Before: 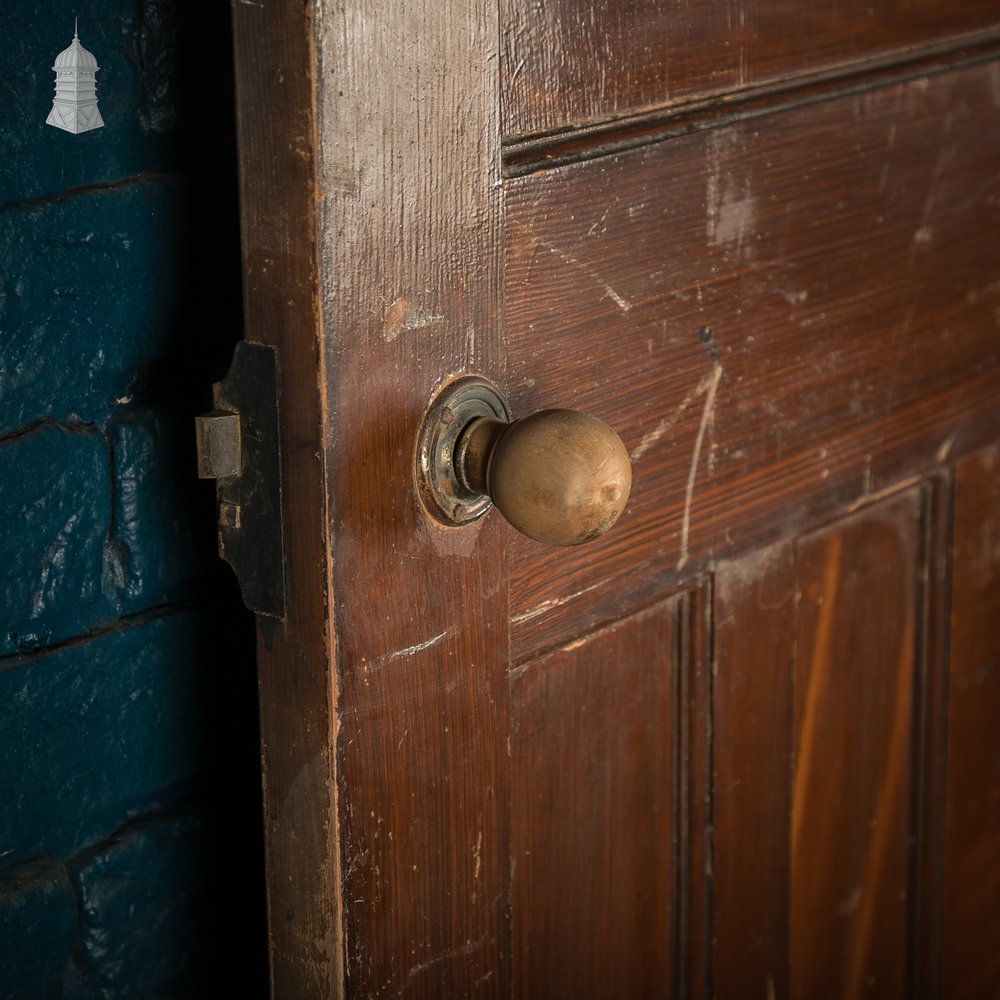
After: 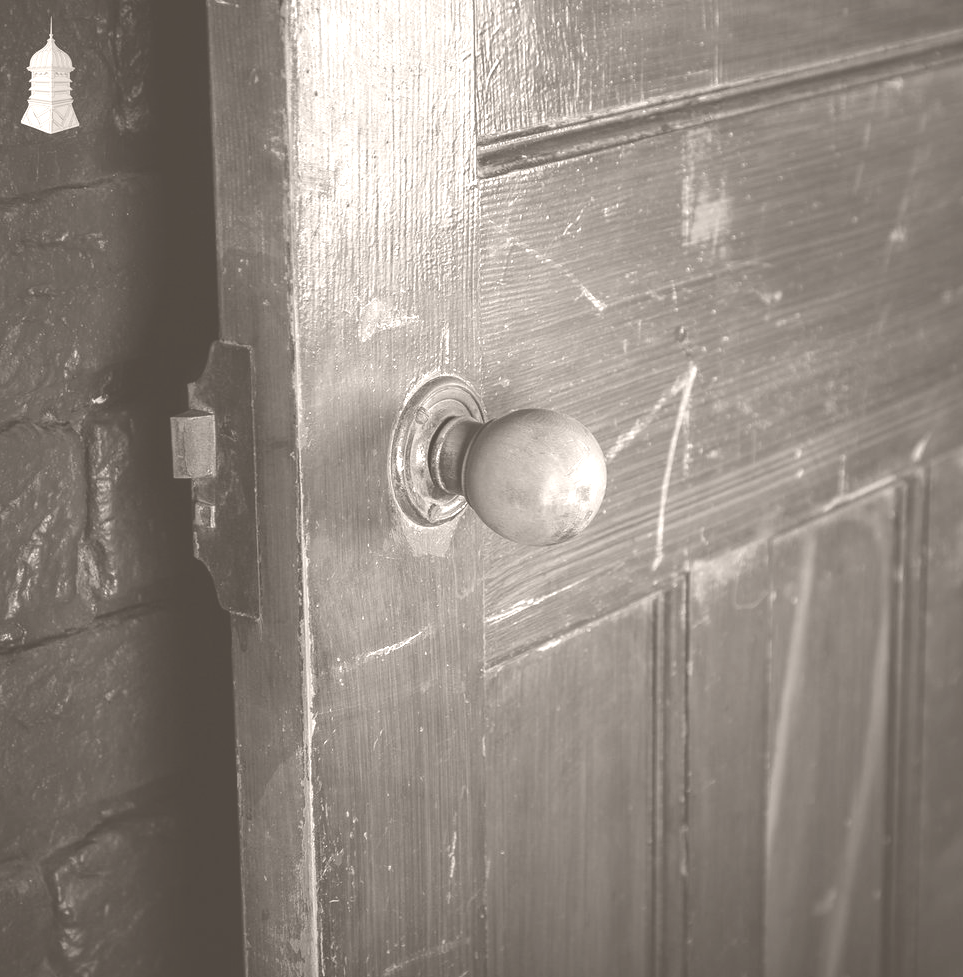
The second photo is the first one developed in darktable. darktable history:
color balance: on, module defaults
white balance: red 1.123, blue 0.83
colorize: hue 34.49°, saturation 35.33%, source mix 100%, lightness 55%, version 1
crop and rotate: left 2.536%, right 1.107%, bottom 2.246%
